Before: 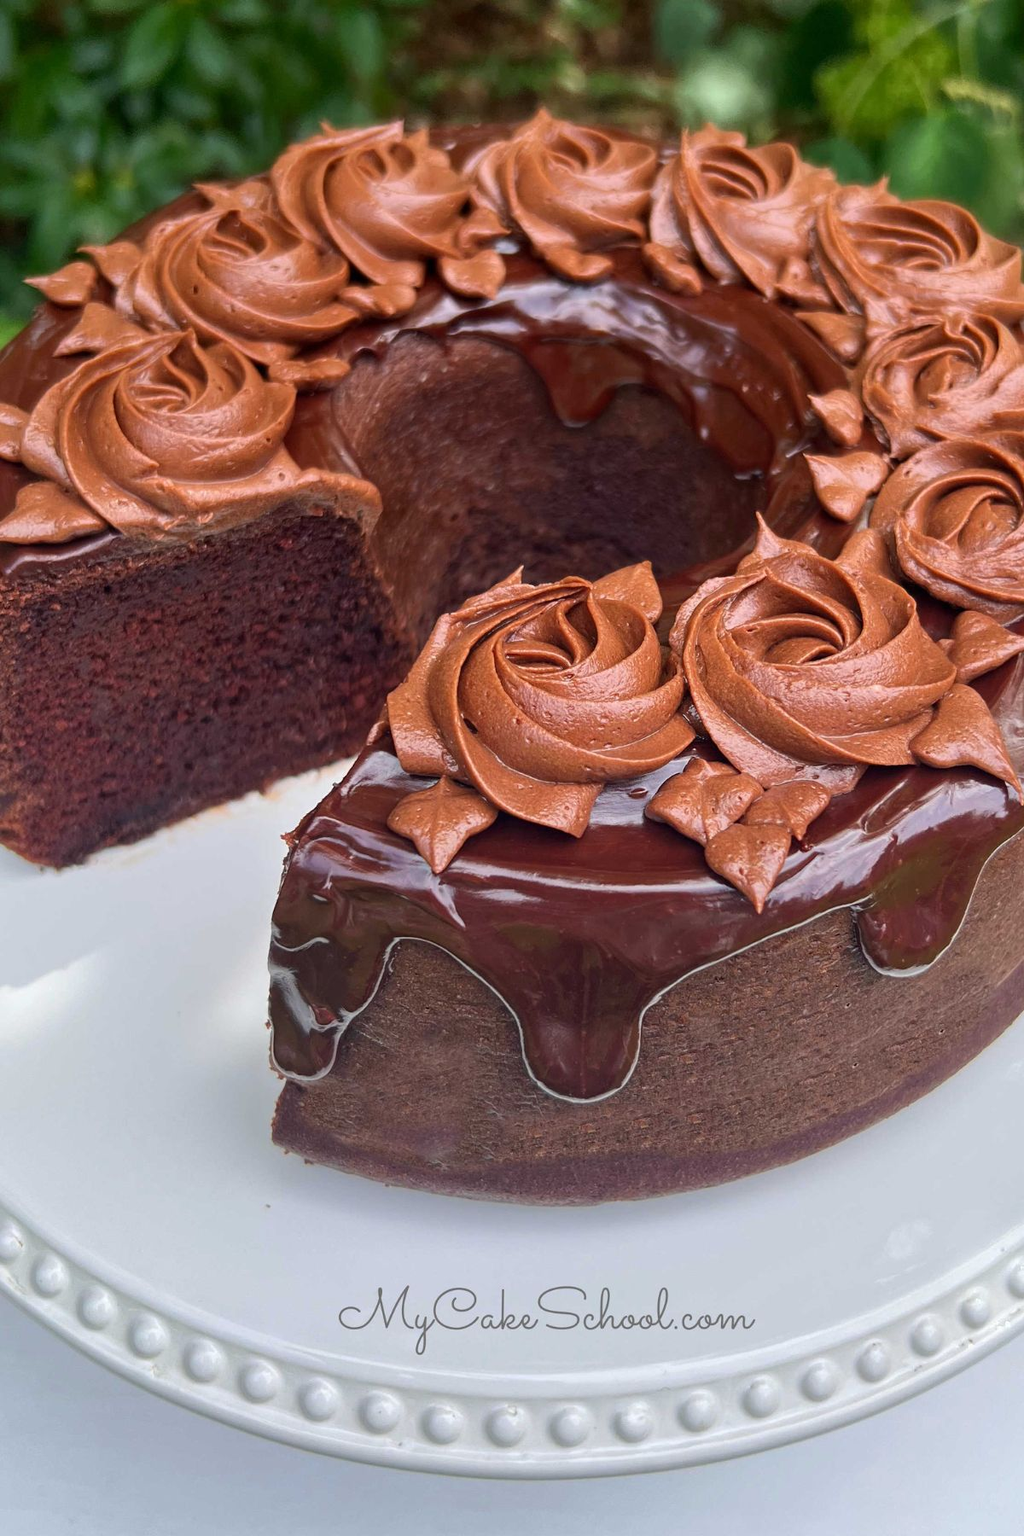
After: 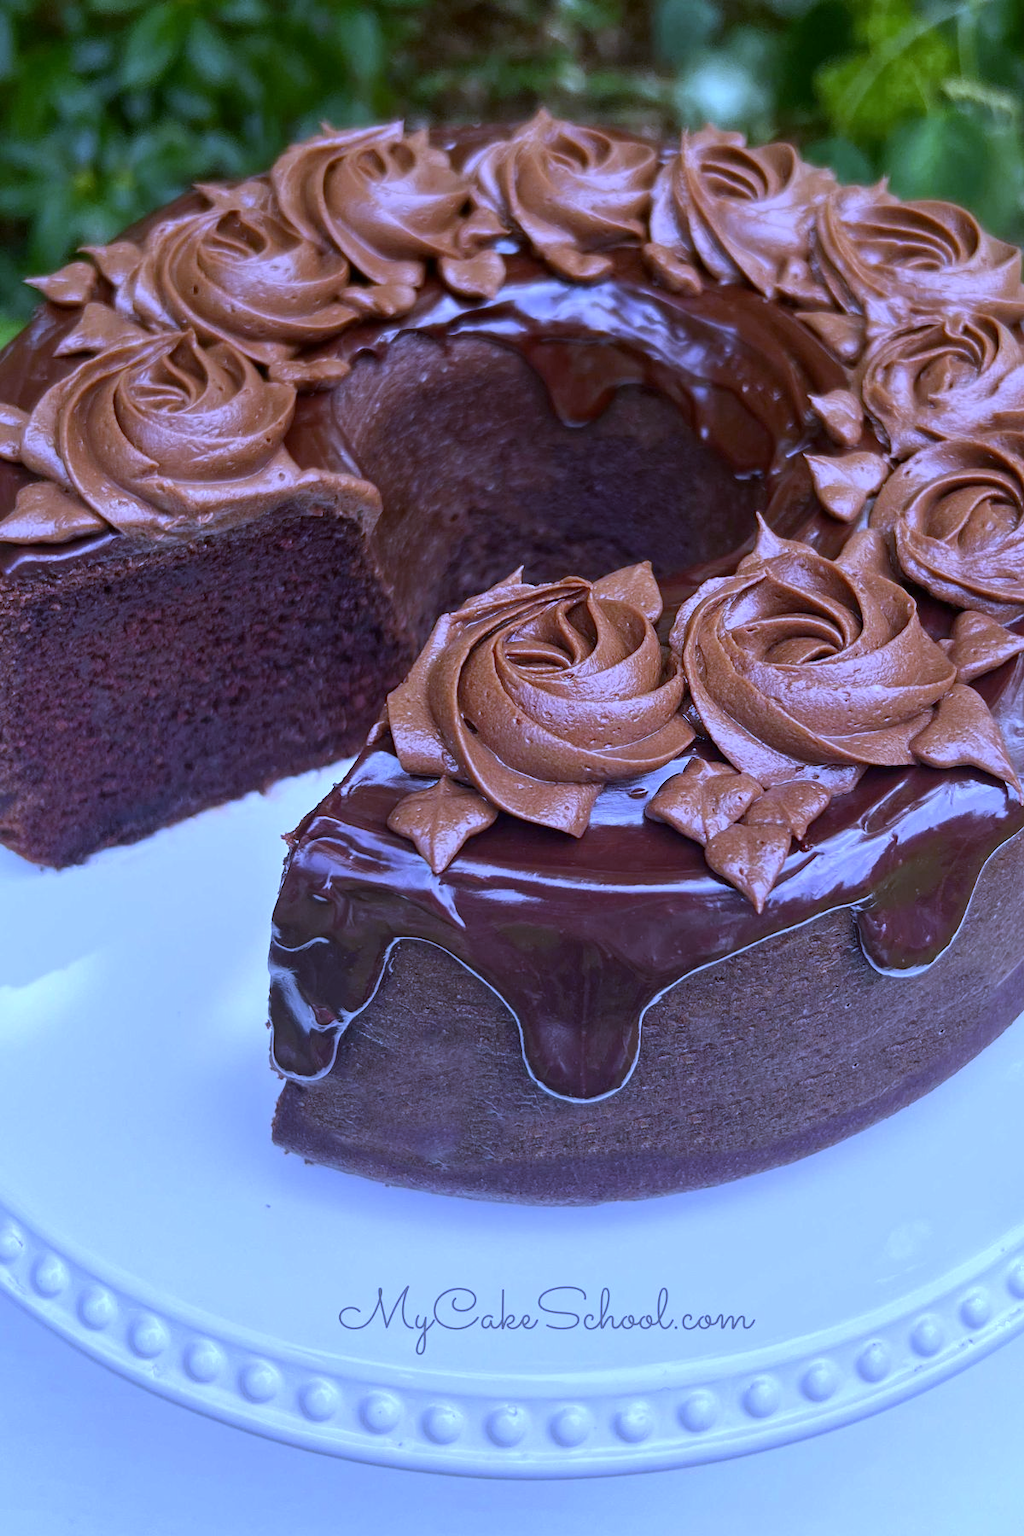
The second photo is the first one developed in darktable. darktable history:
color correction: highlights a* 3.12, highlights b* -1.55, shadows a* -0.101, shadows b* 2.52, saturation 0.98
white balance: red 0.766, blue 1.537
